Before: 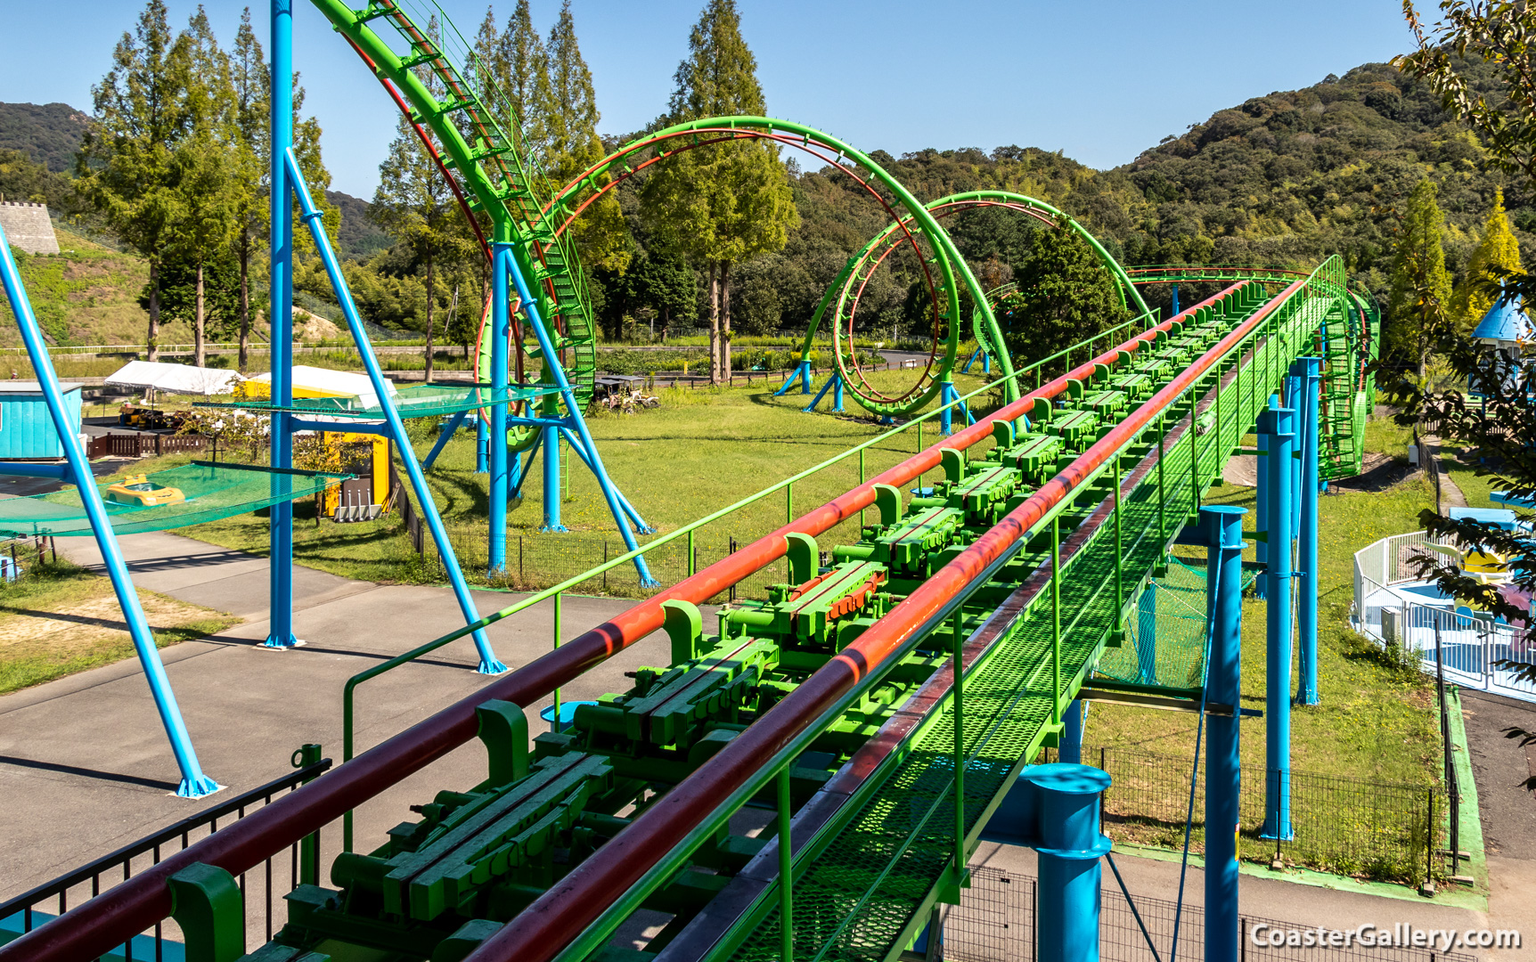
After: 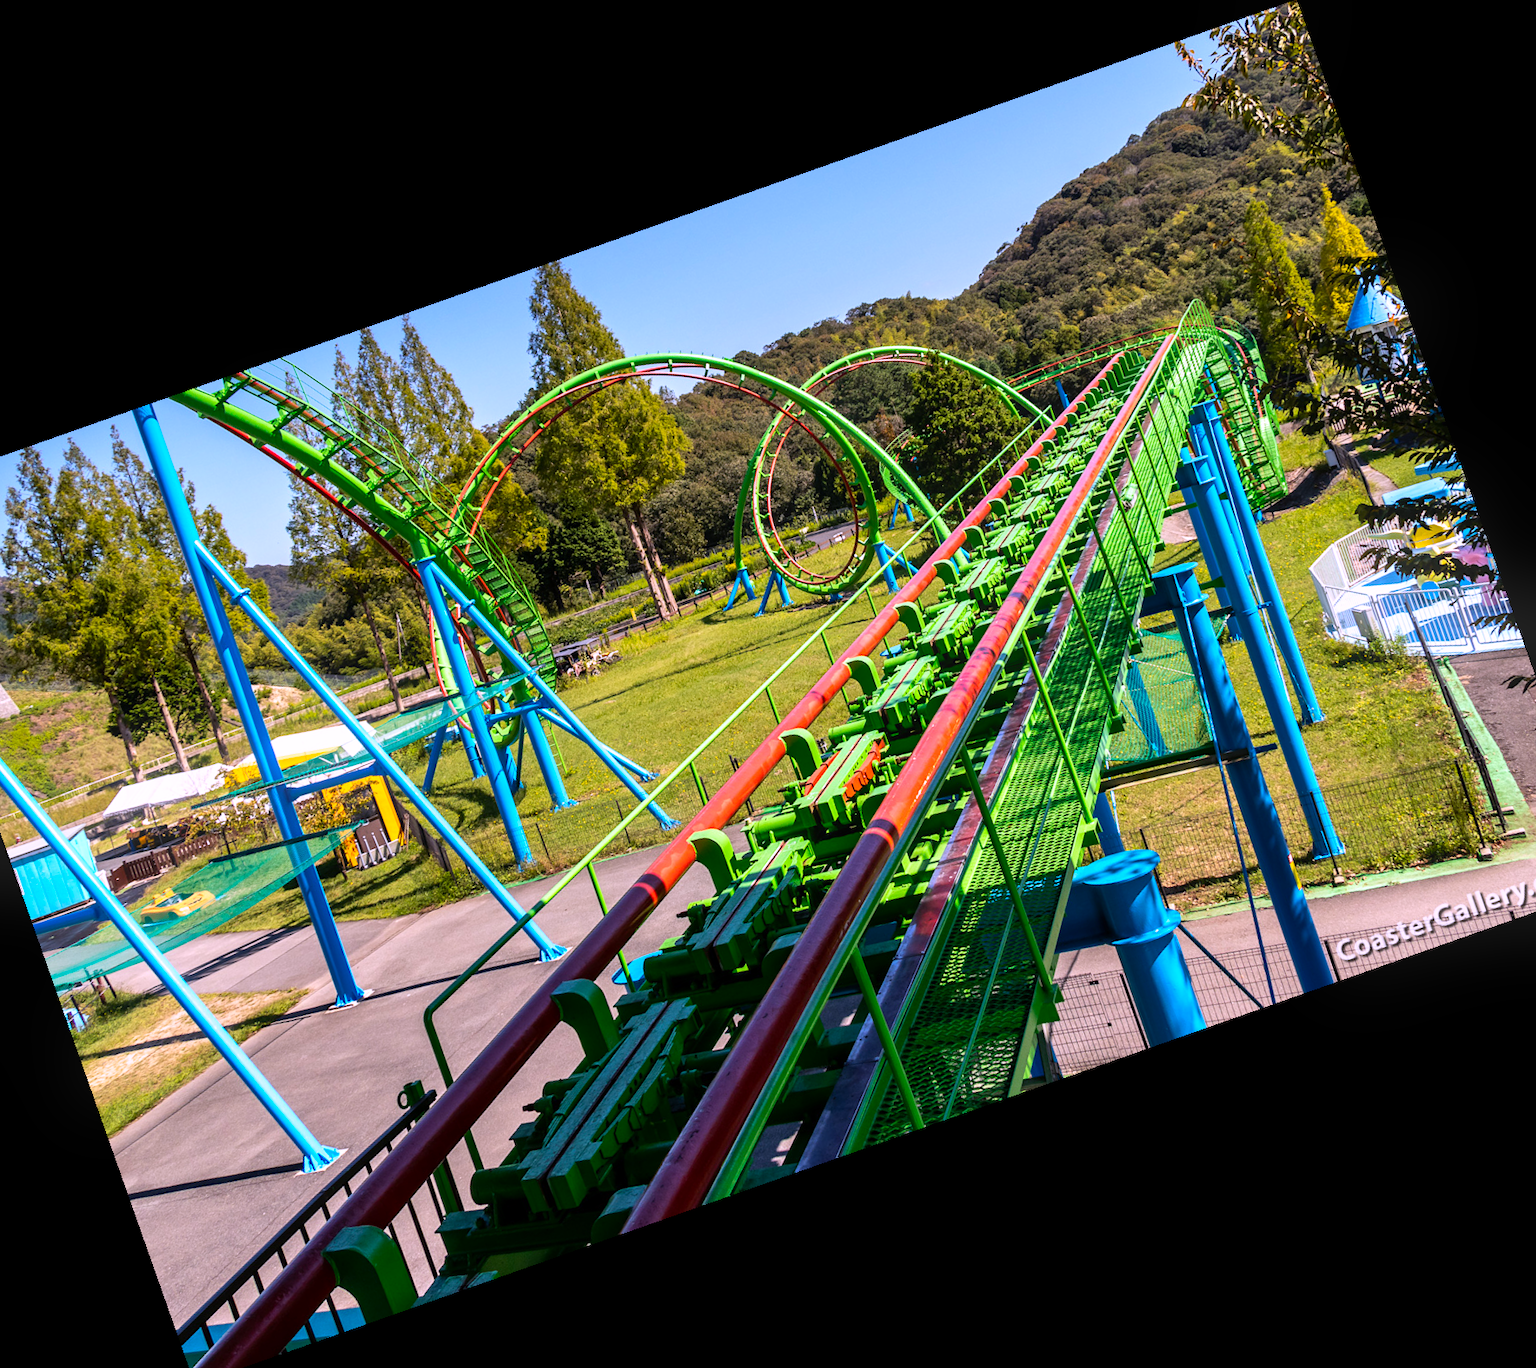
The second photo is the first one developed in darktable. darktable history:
crop and rotate: angle 19.43°, left 6.812%, right 4.125%, bottom 1.087%
contrast brightness saturation: contrast 0.04, saturation 0.16
bloom: size 9%, threshold 100%, strength 7%
white balance: red 1.042, blue 1.17
shadows and highlights: shadows 19.13, highlights -83.41, soften with gaussian
